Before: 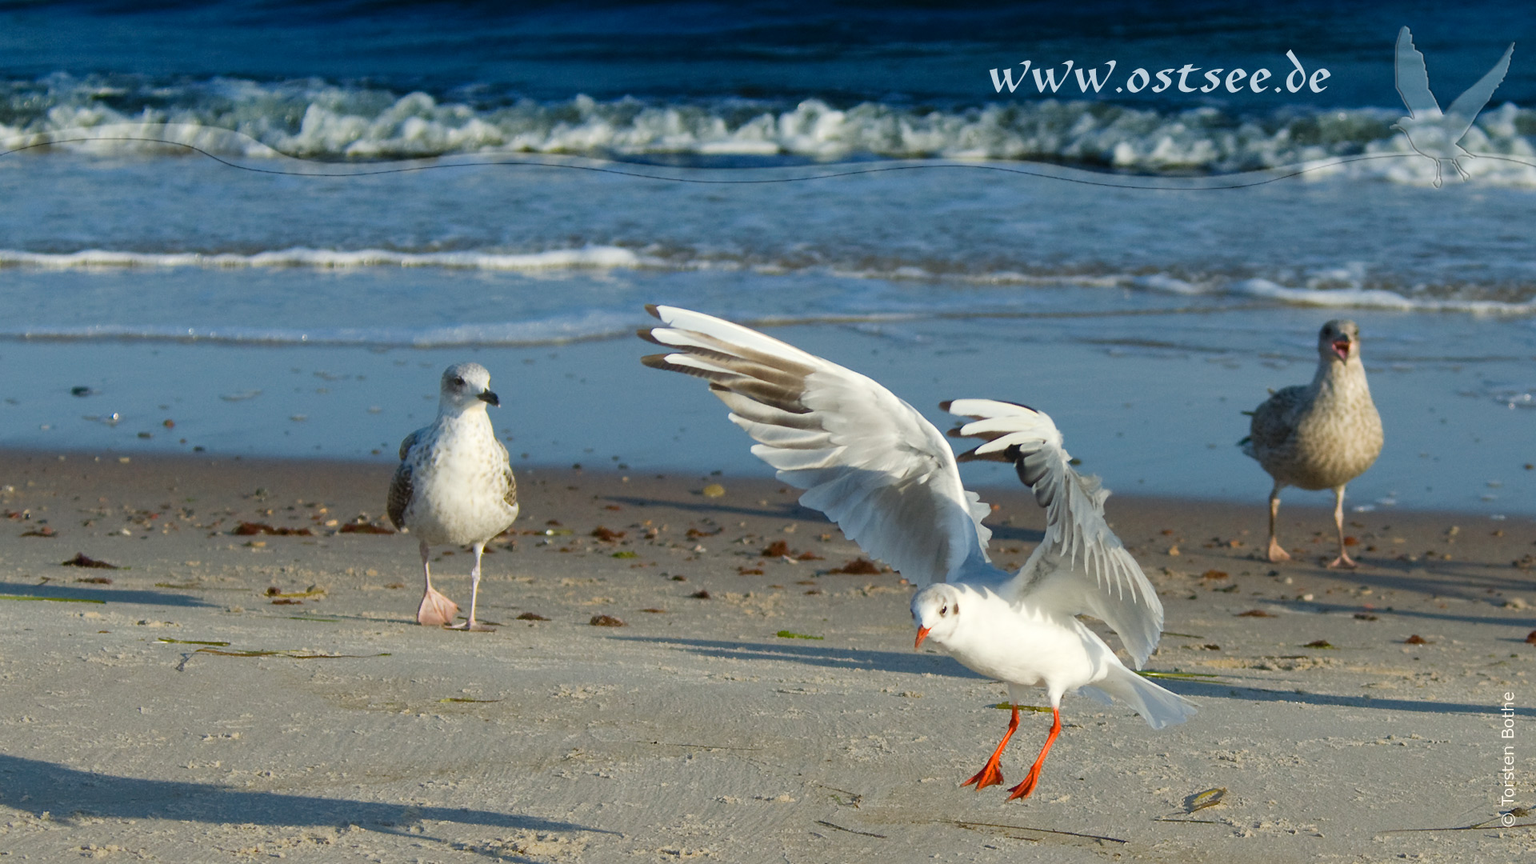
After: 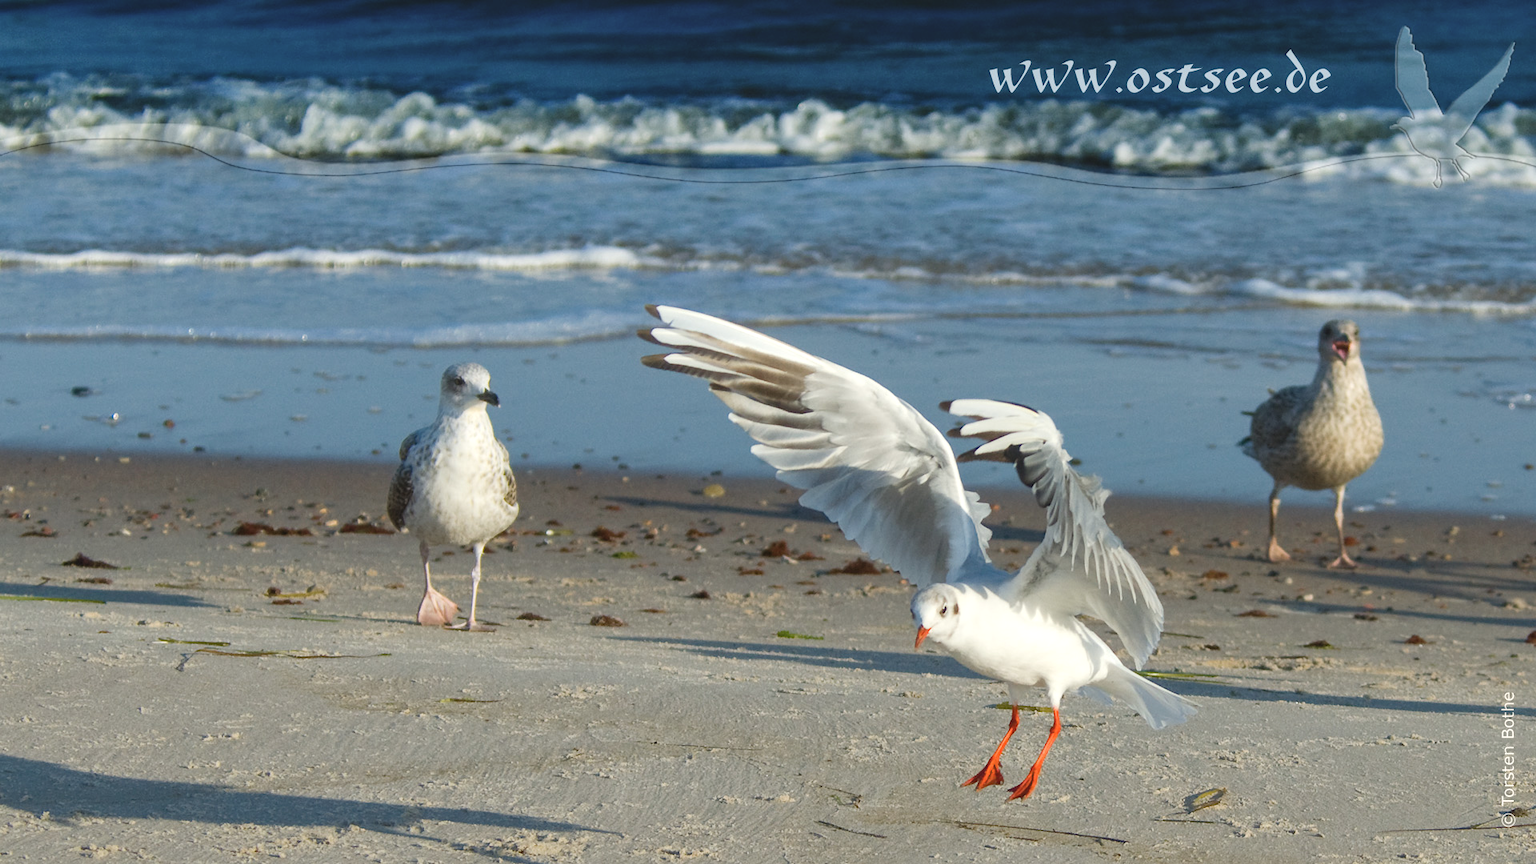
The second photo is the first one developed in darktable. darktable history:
exposure: exposure -0.05 EV
color balance: lift [1.007, 1, 1, 1], gamma [1.097, 1, 1, 1]
local contrast: on, module defaults
